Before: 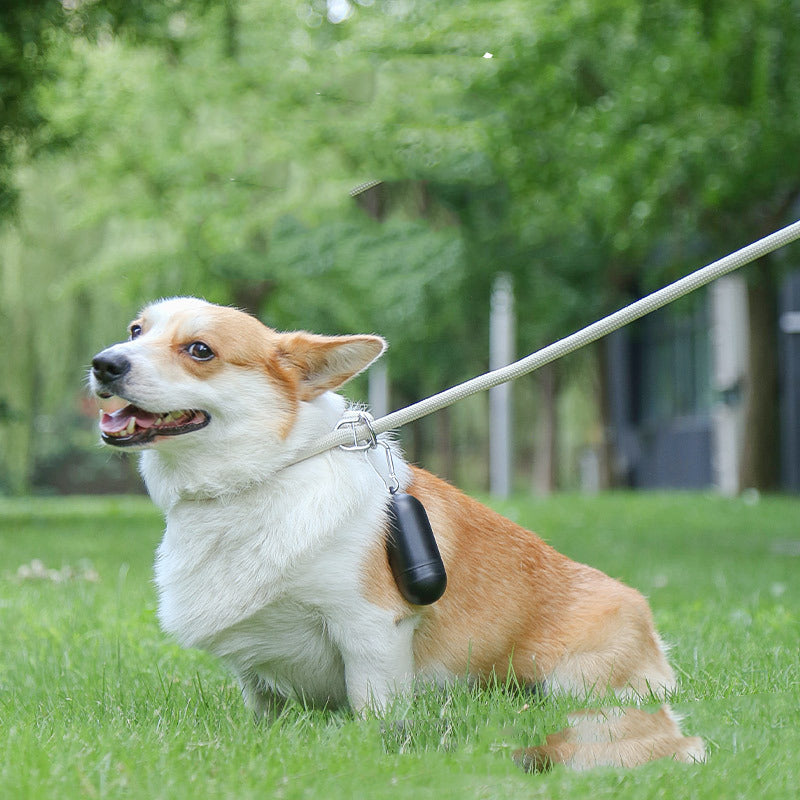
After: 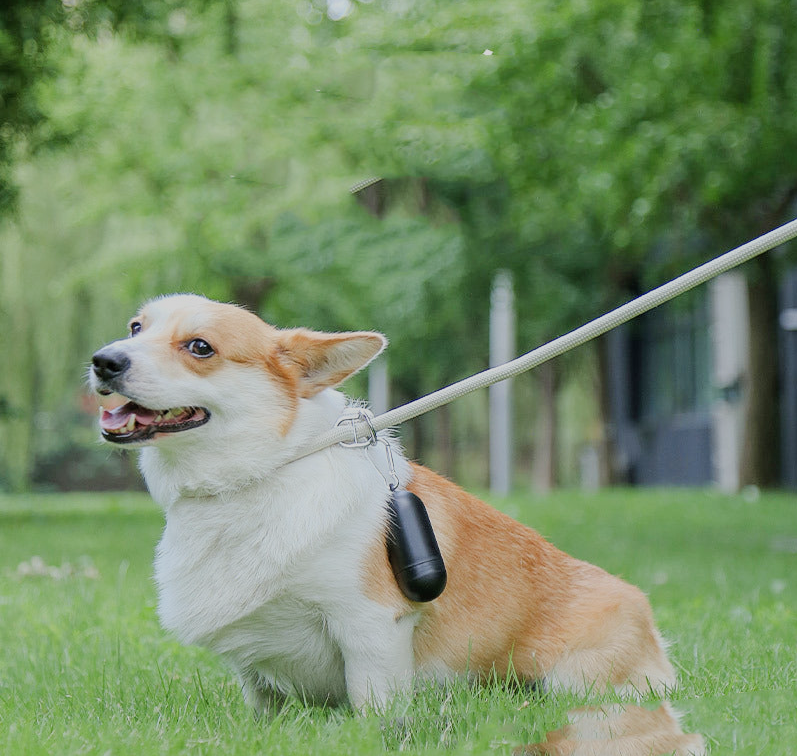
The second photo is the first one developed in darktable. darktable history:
crop: top 0.448%, right 0.264%, bottom 5.045%
filmic rgb: black relative exposure -7.65 EV, white relative exposure 4.56 EV, hardness 3.61
